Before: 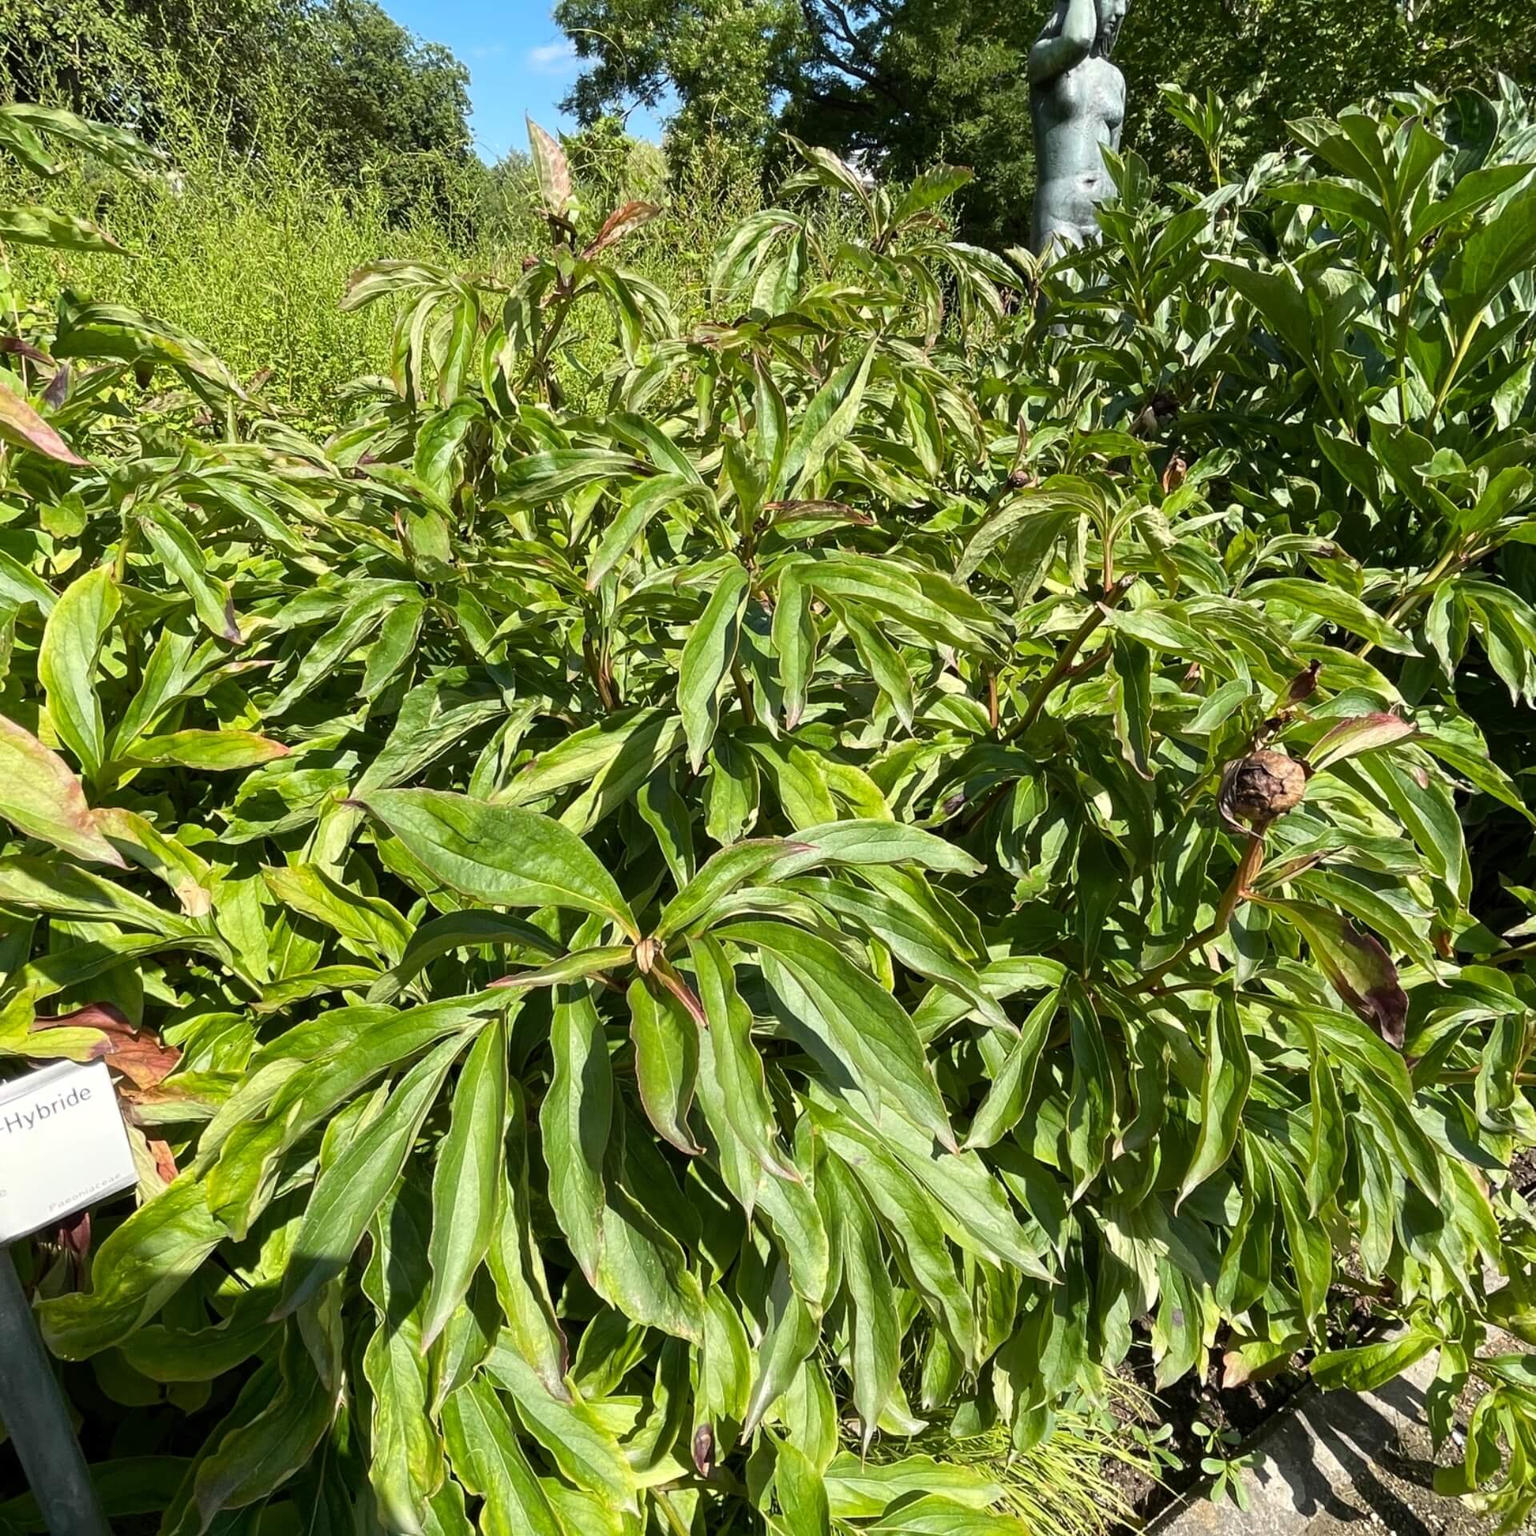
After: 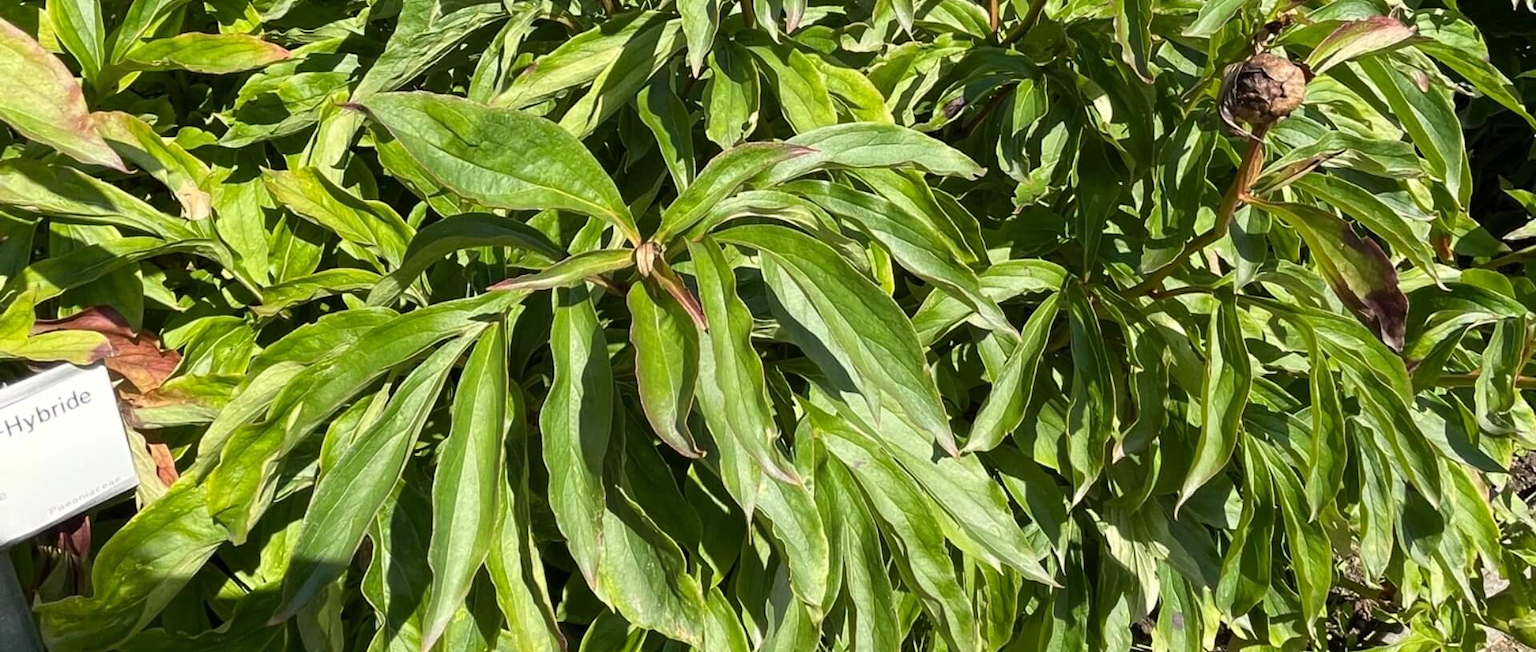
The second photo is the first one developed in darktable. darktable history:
crop: top 45.379%, bottom 12.117%
